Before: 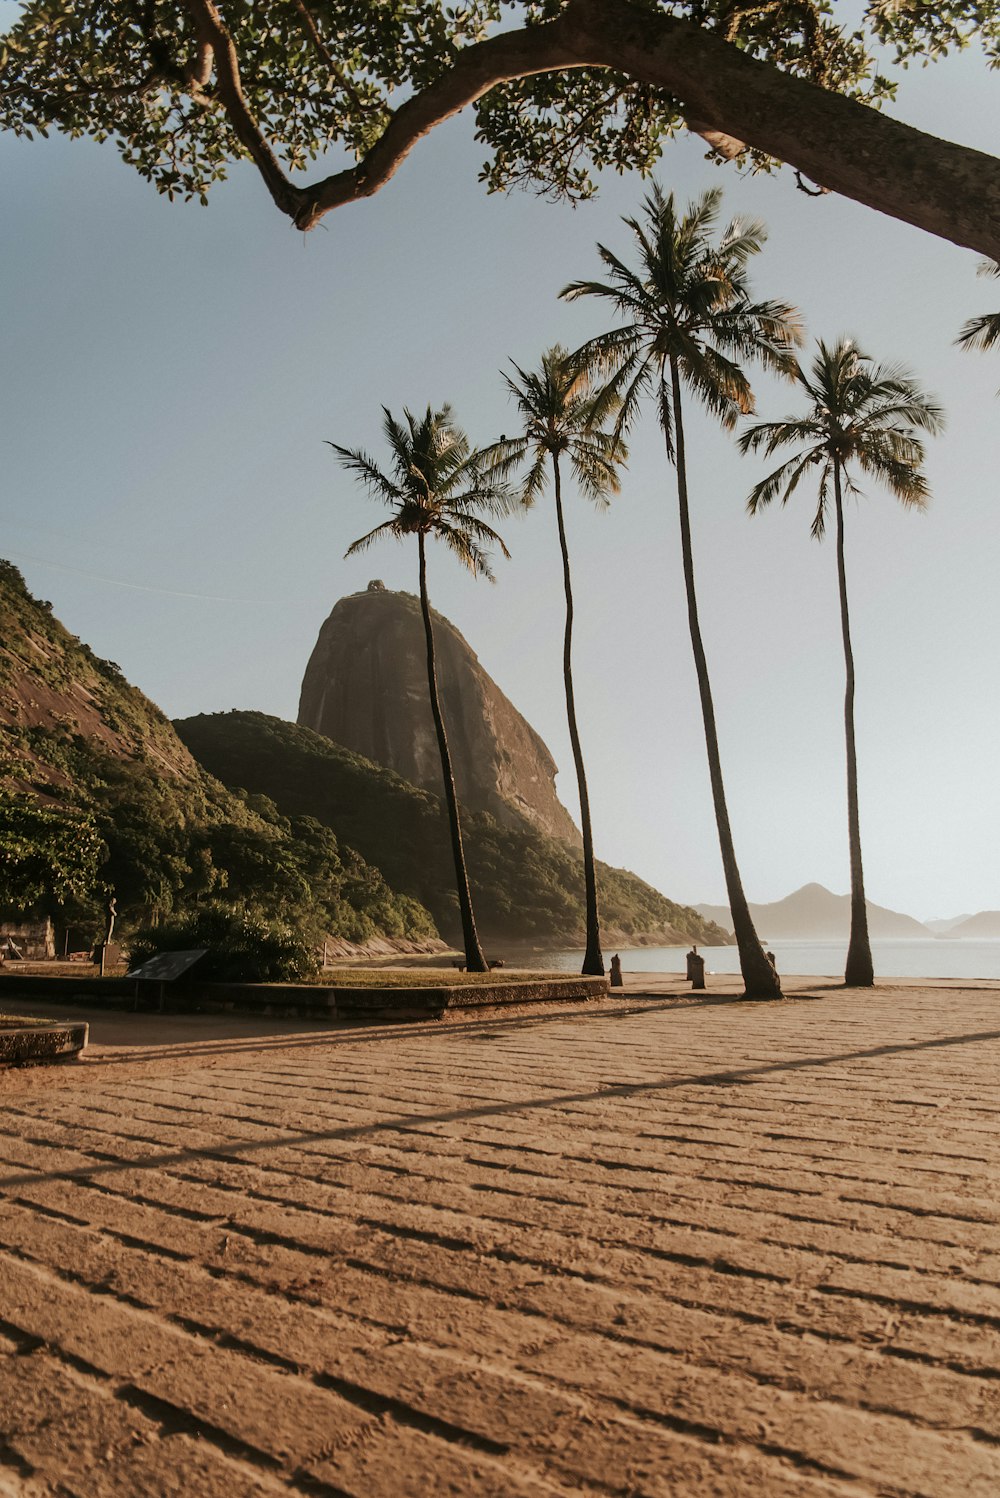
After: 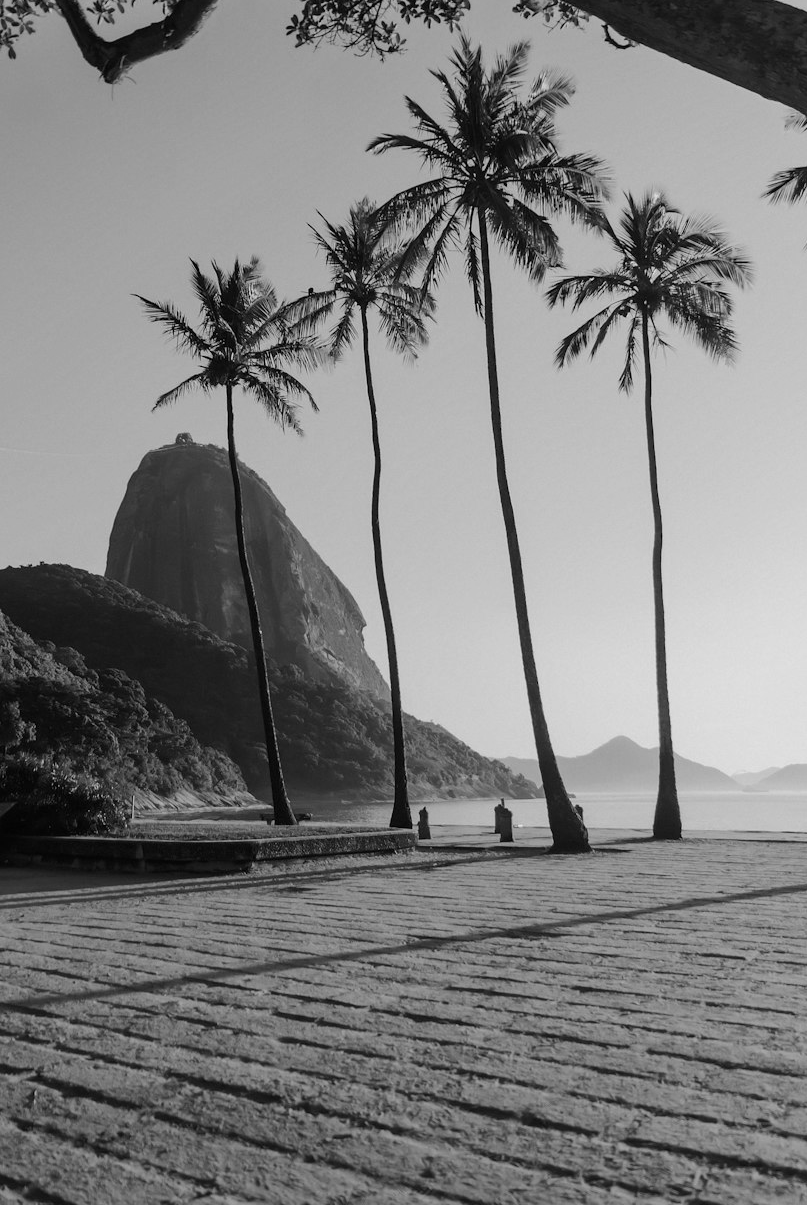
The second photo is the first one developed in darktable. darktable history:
color calibration: output gray [0.28, 0.41, 0.31, 0], illuminant same as pipeline (D50), adaptation XYZ, x 0.346, y 0.358, temperature 5009.19 K
crop: left 19.22%, top 9.855%, bottom 9.696%
